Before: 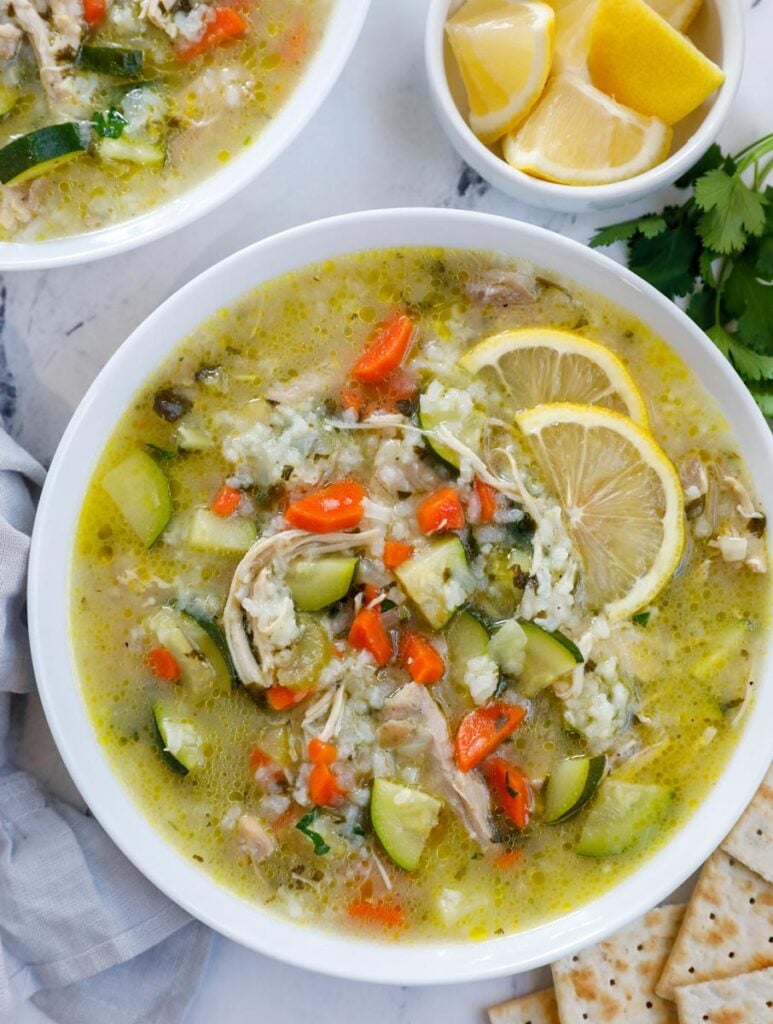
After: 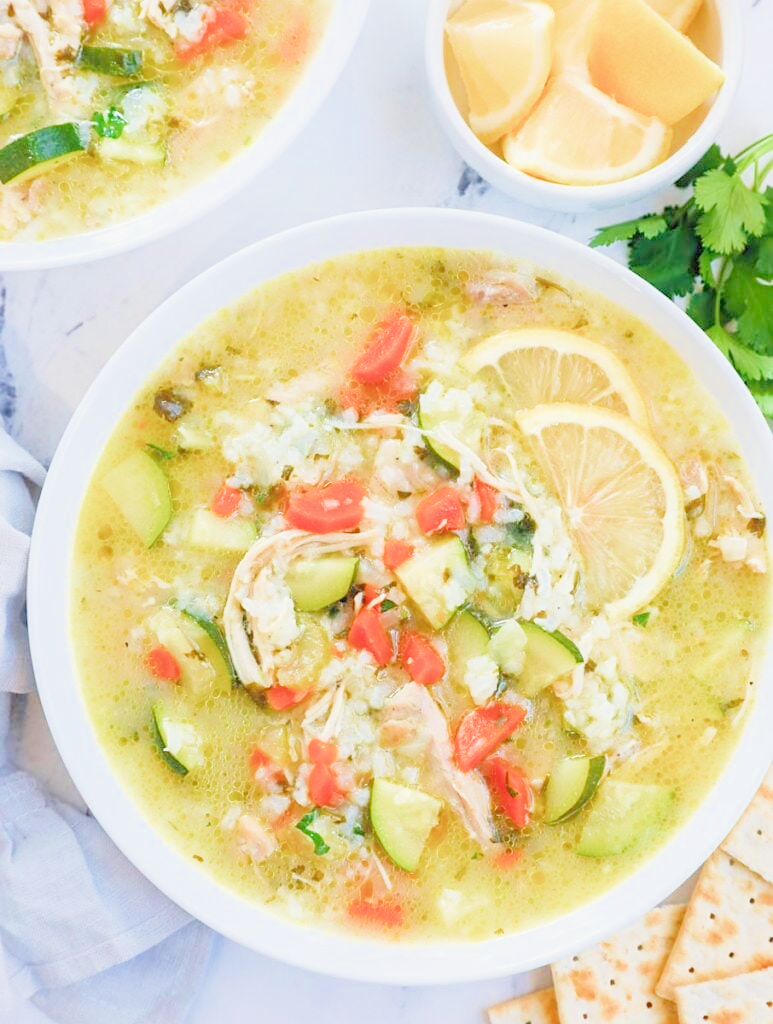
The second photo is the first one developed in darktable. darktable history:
filmic rgb: middle gray luminance 2.5%, black relative exposure -10 EV, white relative exposure 7 EV, threshold 6 EV, dynamic range scaling 10%, target black luminance 0%, hardness 3.19, latitude 44.39%, contrast 0.682, highlights saturation mix 5%, shadows ↔ highlights balance 13.63%, add noise in highlights 0, color science v3 (2019), use custom middle-gray values true, iterations of high-quality reconstruction 0, contrast in highlights soft, enable highlight reconstruction true
sharpen: amount 0.2
contrast equalizer: y [[0.5, 0.5, 0.472, 0.5, 0.5, 0.5], [0.5 ×6], [0.5 ×6], [0 ×6], [0 ×6]]
